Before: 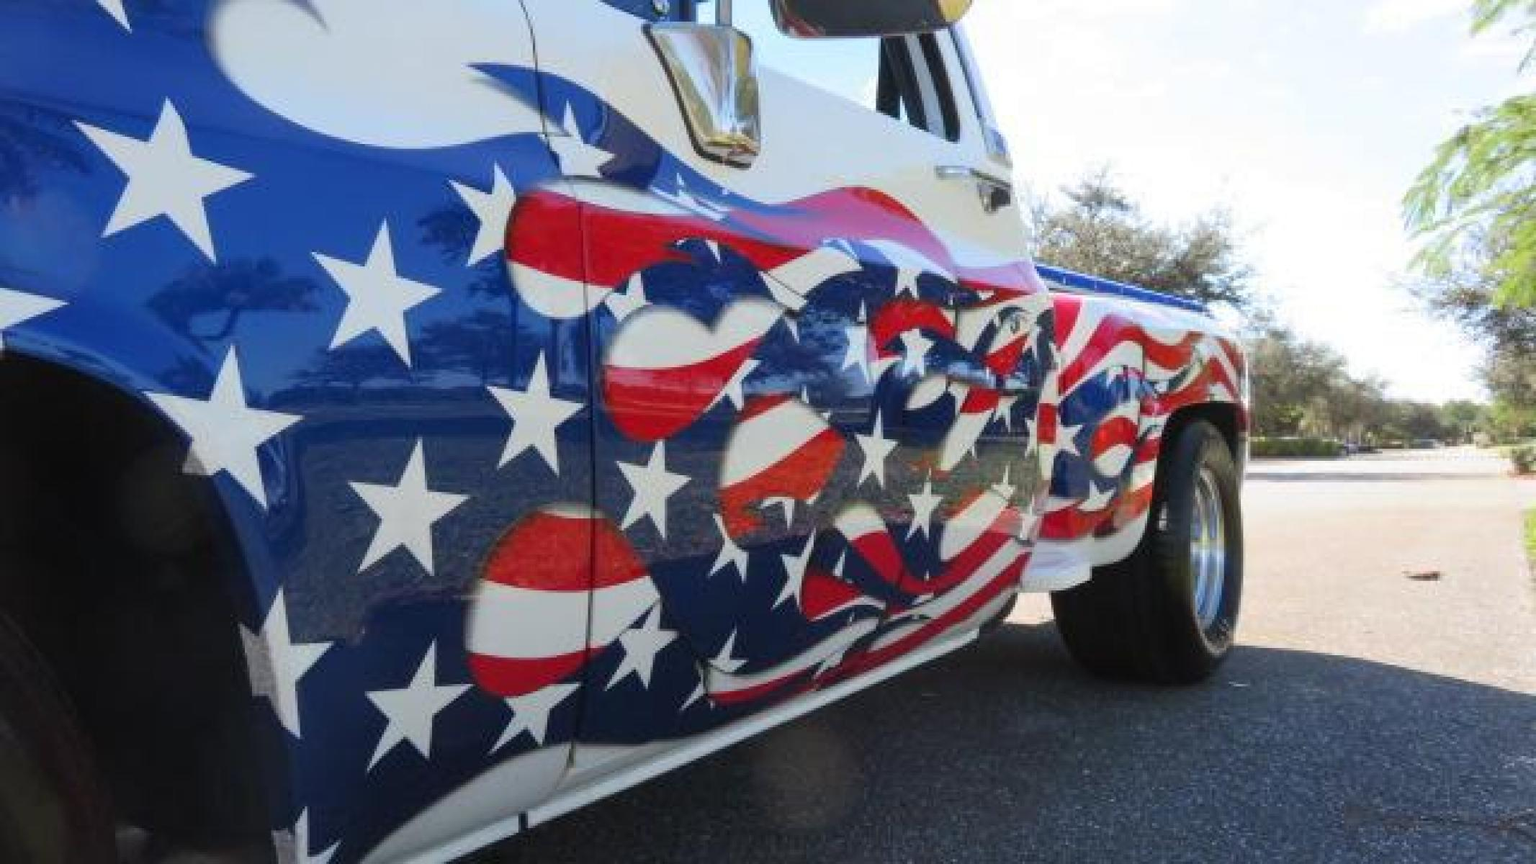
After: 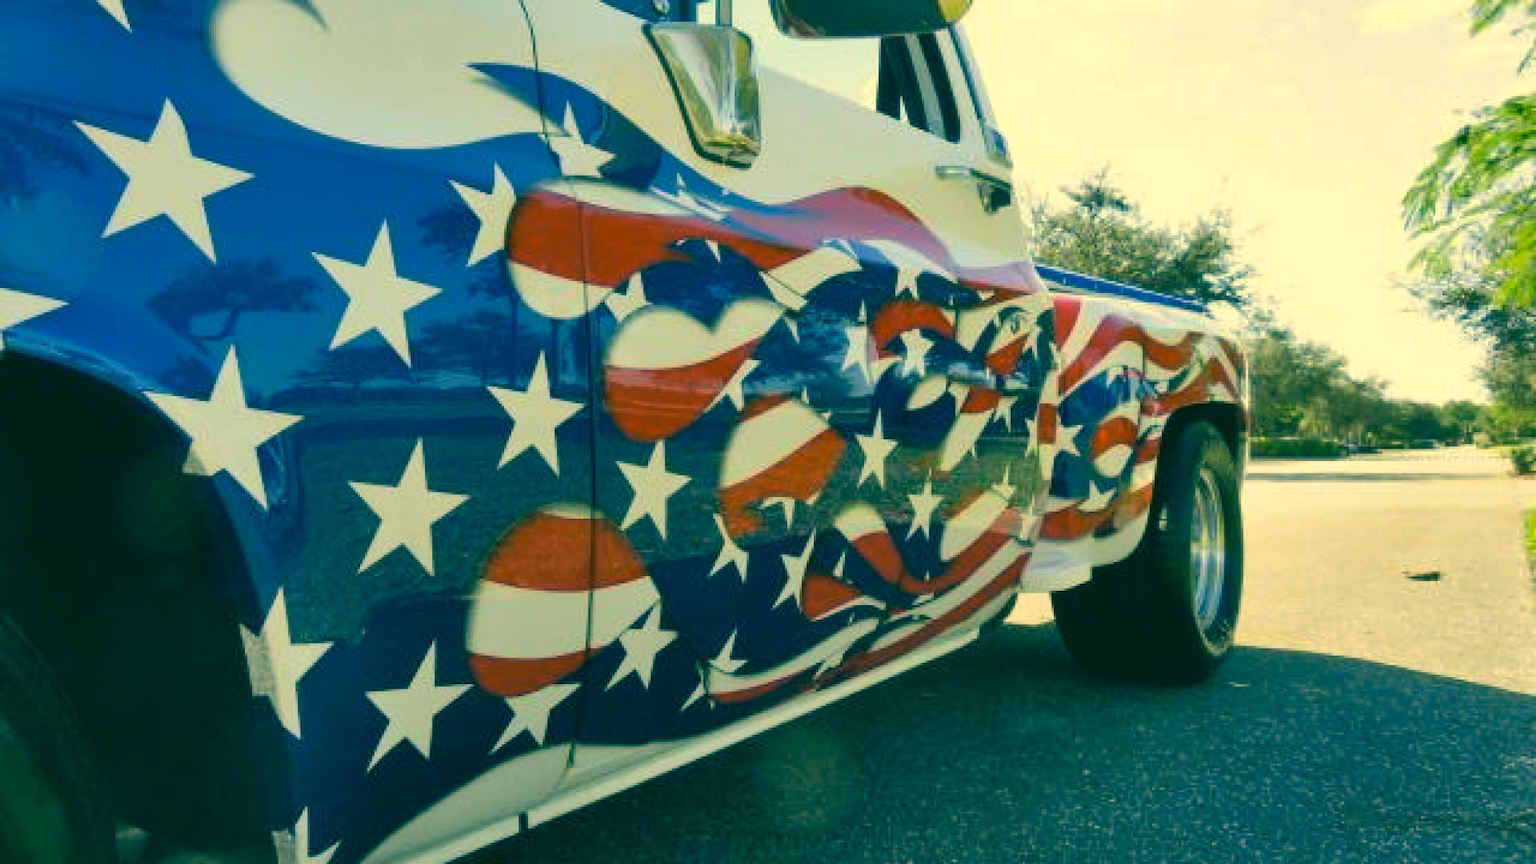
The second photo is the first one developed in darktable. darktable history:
shadows and highlights: soften with gaussian
color correction: highlights a* 2.05, highlights b* 34.3, shadows a* -37.41, shadows b* -6.07
